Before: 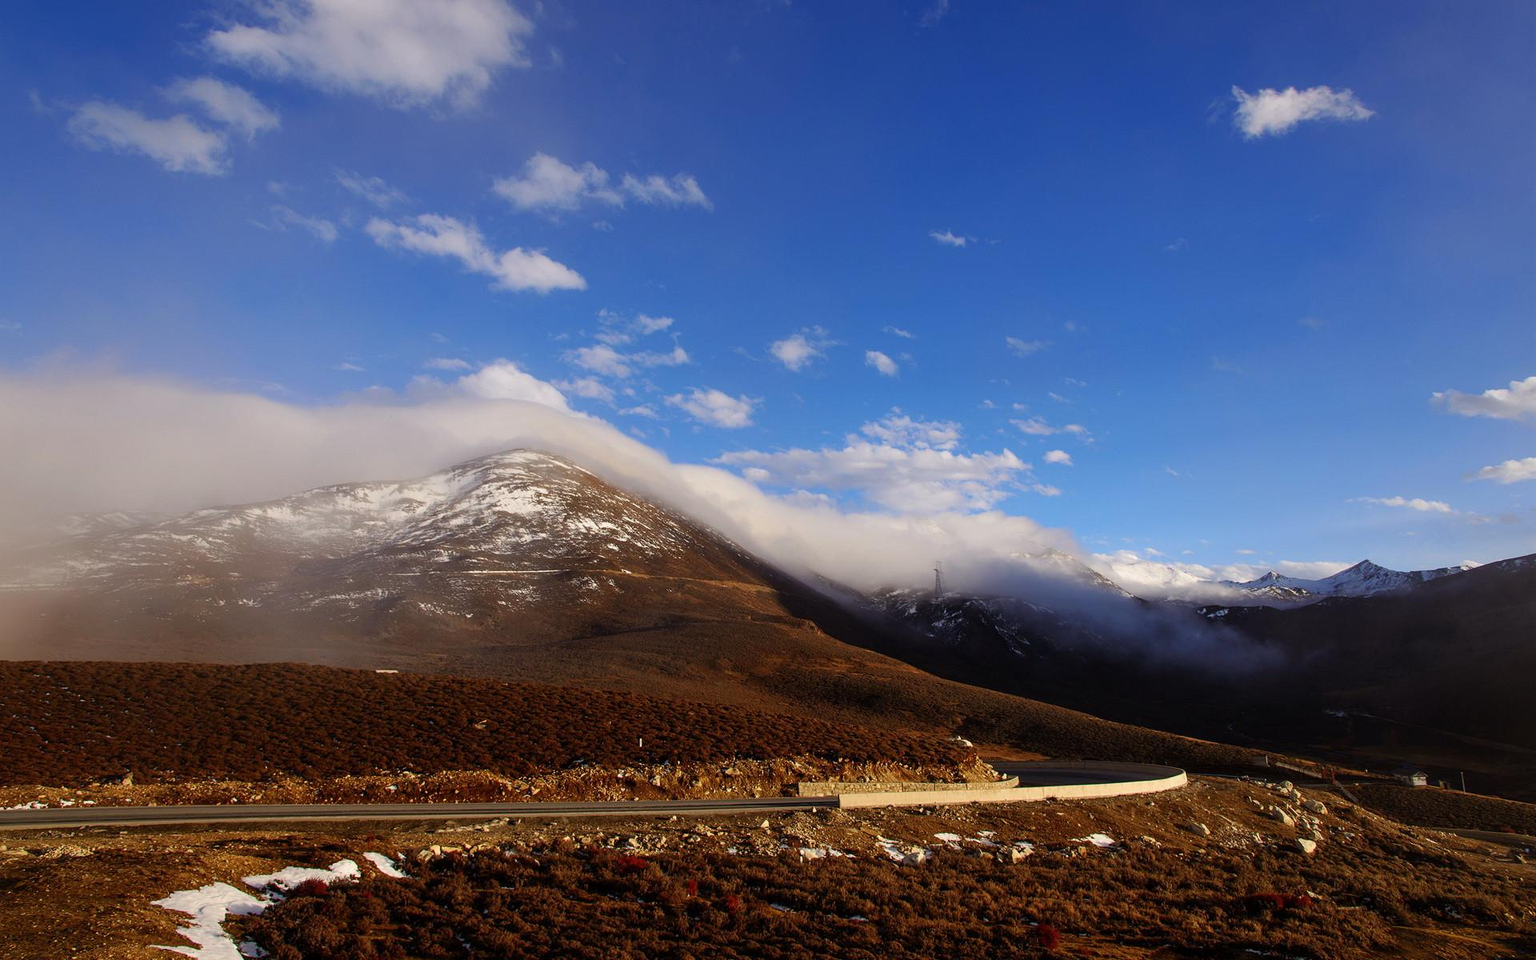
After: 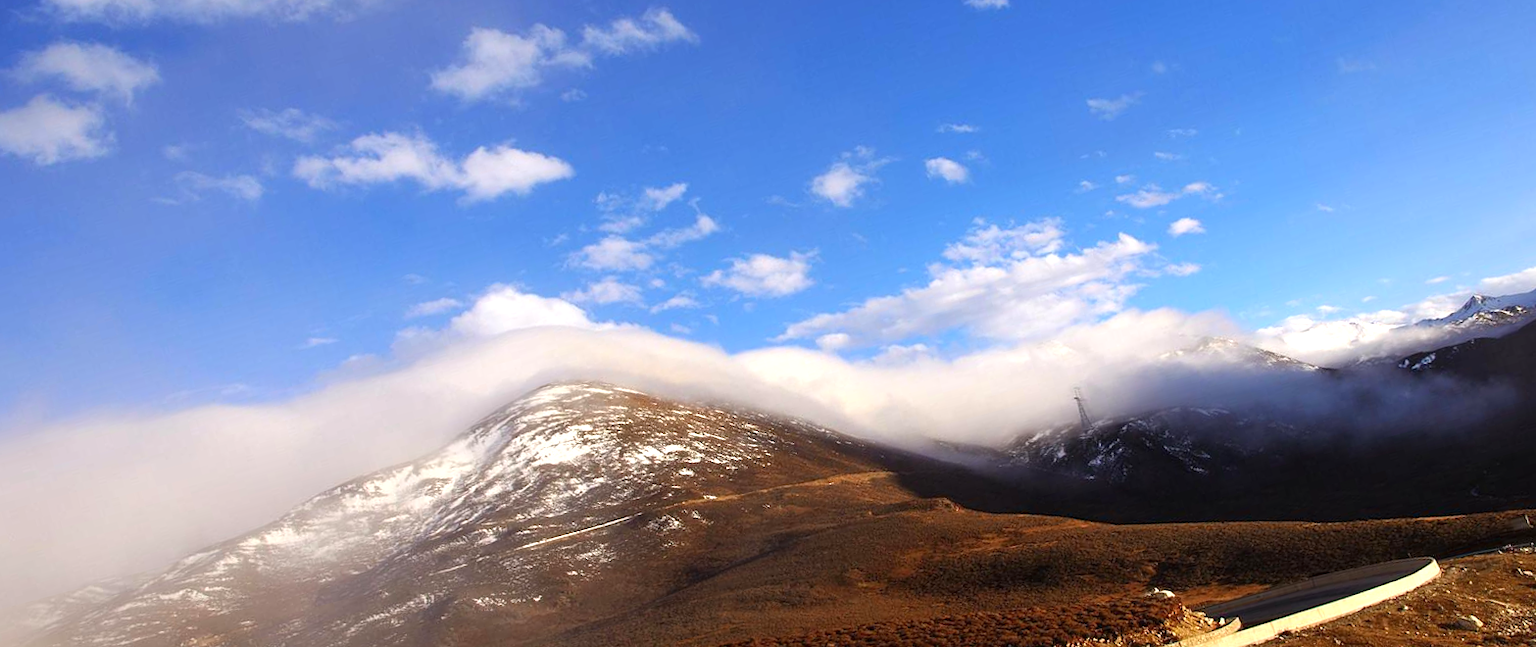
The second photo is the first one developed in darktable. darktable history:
exposure: black level correction 0, exposure 0.7 EV, compensate exposure bias true, compensate highlight preservation false
rotate and perspective: rotation -14.8°, crop left 0.1, crop right 0.903, crop top 0.25, crop bottom 0.748
crop: top 7.49%, right 9.717%, bottom 11.943%
